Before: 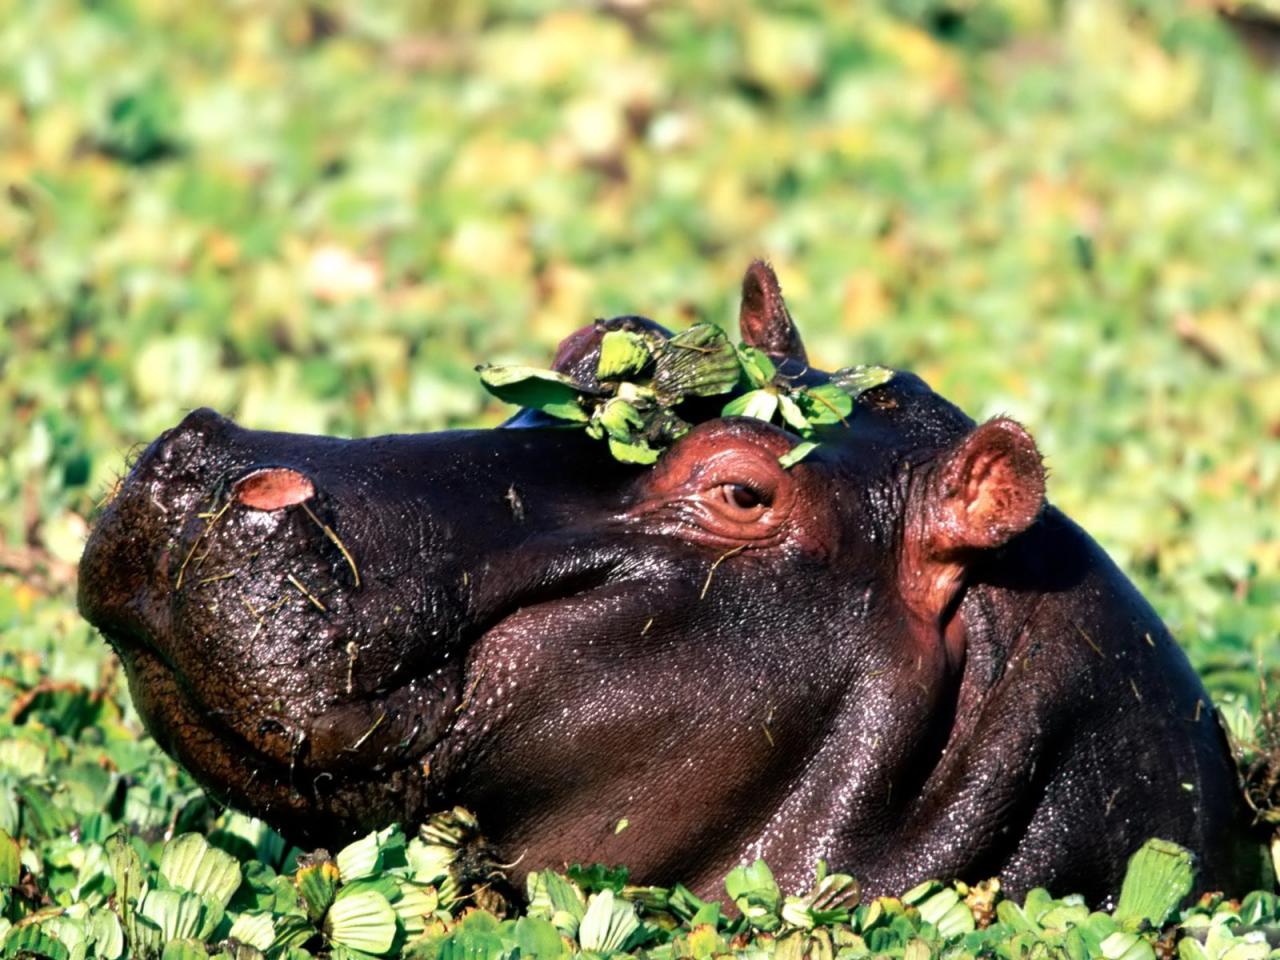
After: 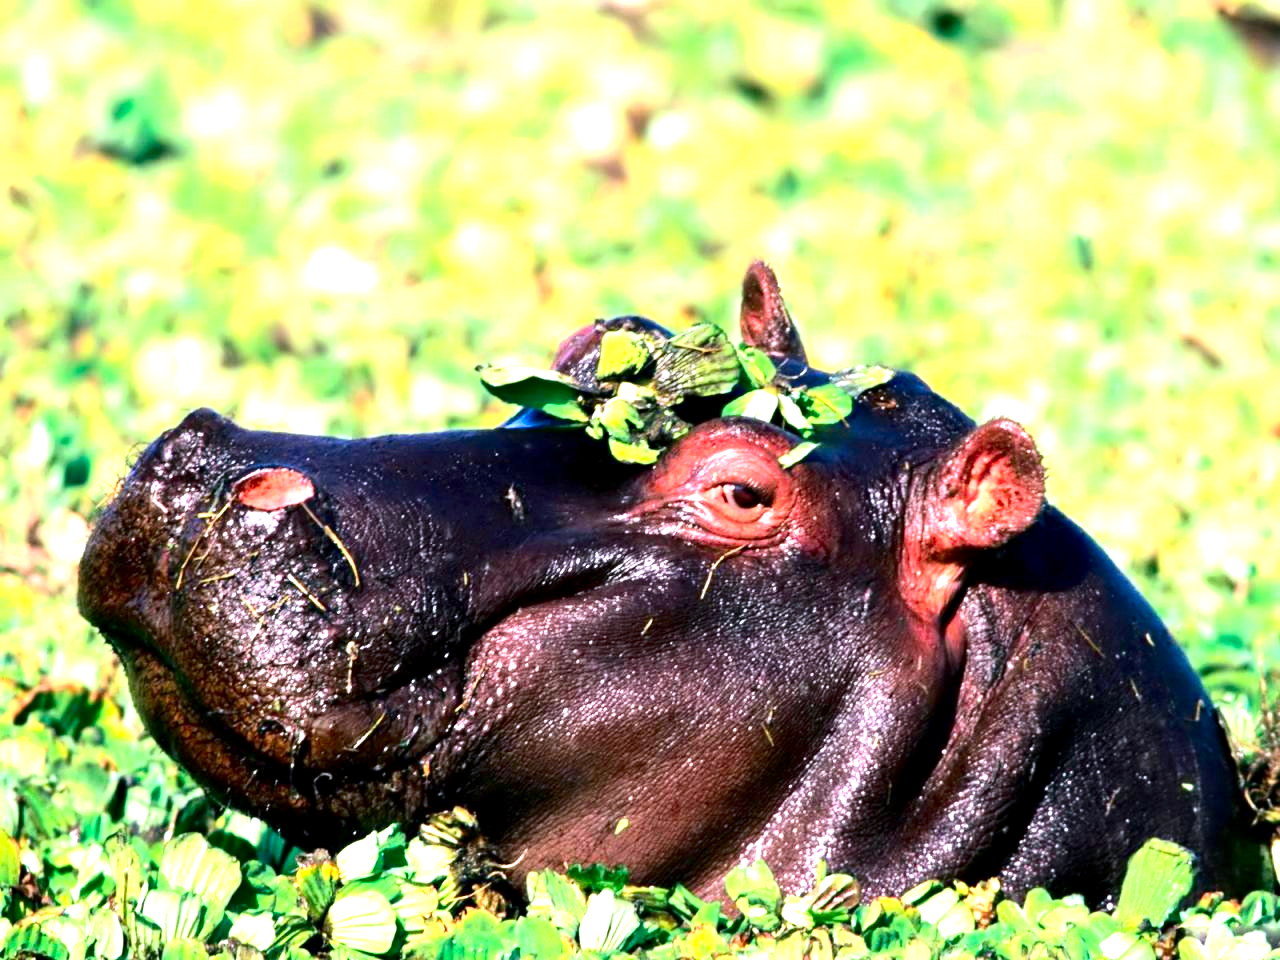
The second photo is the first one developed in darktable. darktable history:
color calibration: illuminant as shot in camera, x 0.358, y 0.373, temperature 4628.91 K
exposure: black level correction 0.001, exposure 1.117 EV, compensate exposure bias true, compensate highlight preservation false
contrast brightness saturation: contrast 0.175, saturation 0.3
